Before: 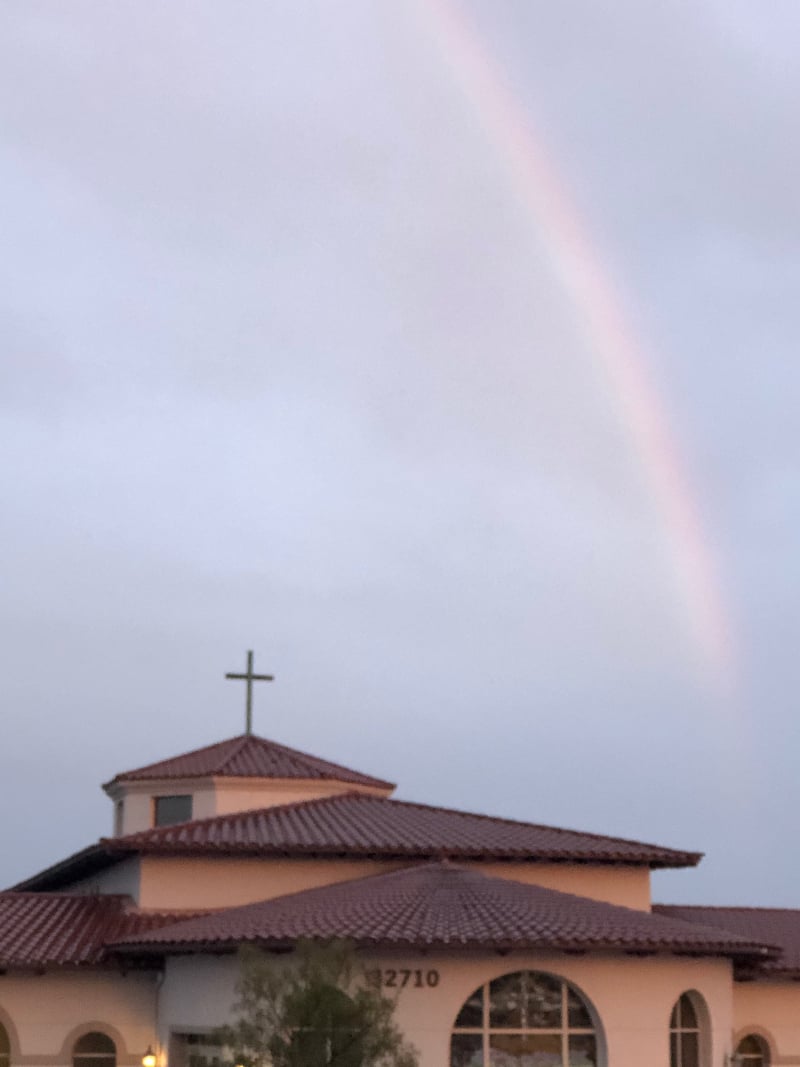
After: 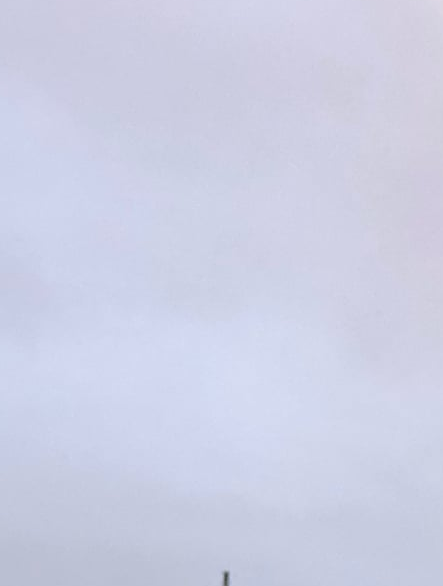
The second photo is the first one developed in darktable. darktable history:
crop and rotate: left 3.037%, top 7.425%, right 41.571%, bottom 37.605%
sharpen: on, module defaults
